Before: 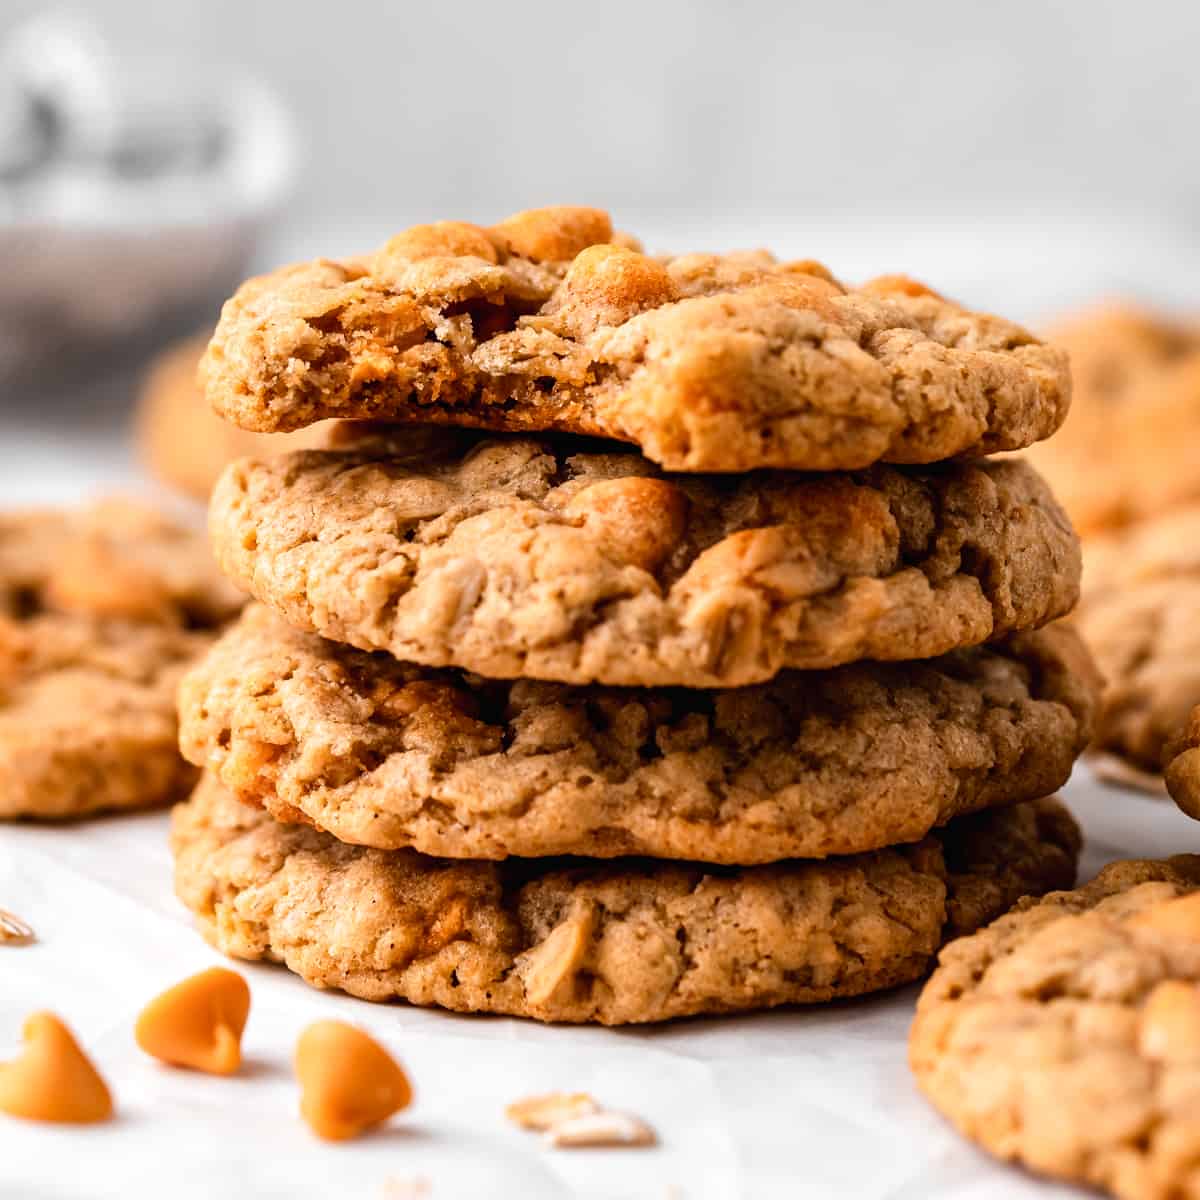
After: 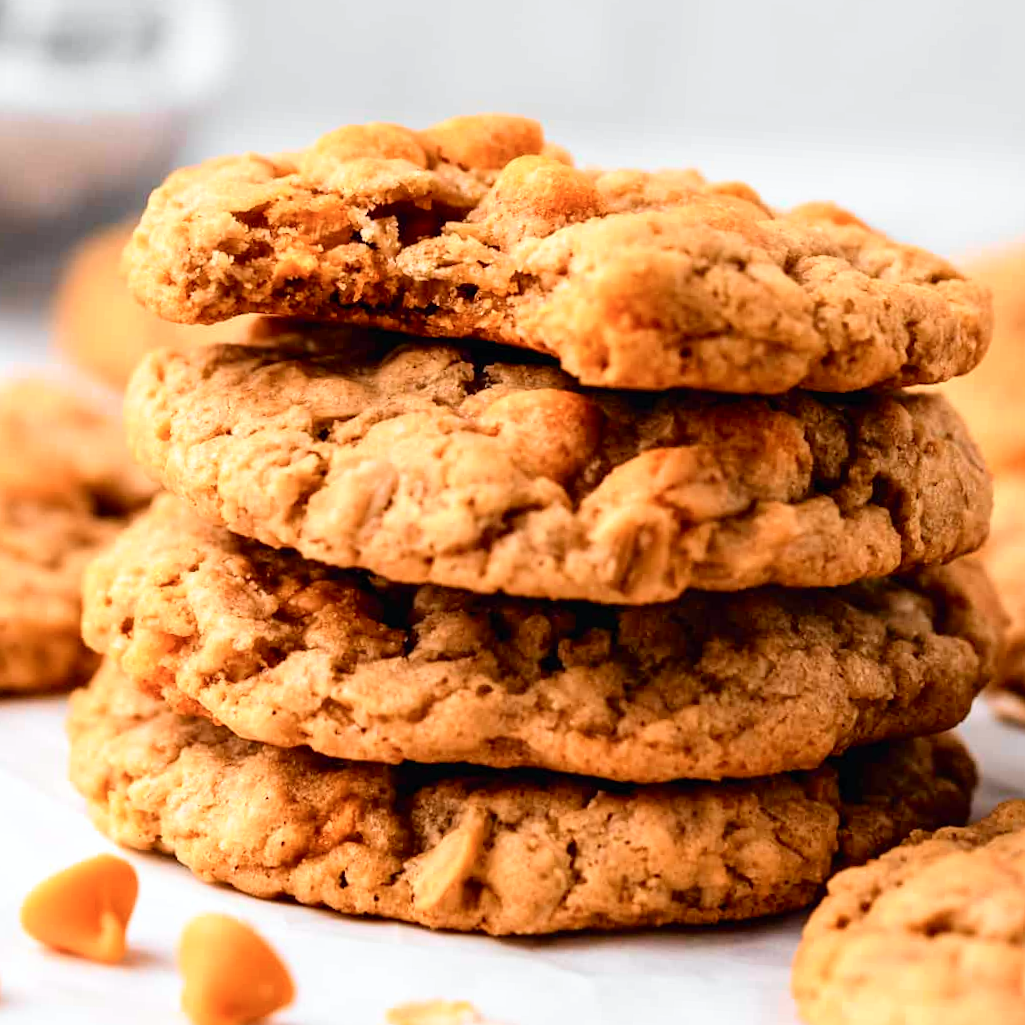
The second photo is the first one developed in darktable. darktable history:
crop and rotate: angle -3.27°, left 5.211%, top 5.211%, right 4.607%, bottom 4.607%
tone curve: curves: ch0 [(0, 0) (0.051, 0.047) (0.102, 0.099) (0.228, 0.262) (0.446, 0.527) (0.695, 0.778) (0.908, 0.946) (1, 1)]; ch1 [(0, 0) (0.339, 0.298) (0.402, 0.363) (0.453, 0.413) (0.485, 0.469) (0.494, 0.493) (0.504, 0.501) (0.525, 0.533) (0.563, 0.591) (0.597, 0.631) (1, 1)]; ch2 [(0, 0) (0.48, 0.48) (0.504, 0.5) (0.539, 0.554) (0.59, 0.628) (0.642, 0.682) (0.824, 0.815) (1, 1)], color space Lab, independent channels, preserve colors none
